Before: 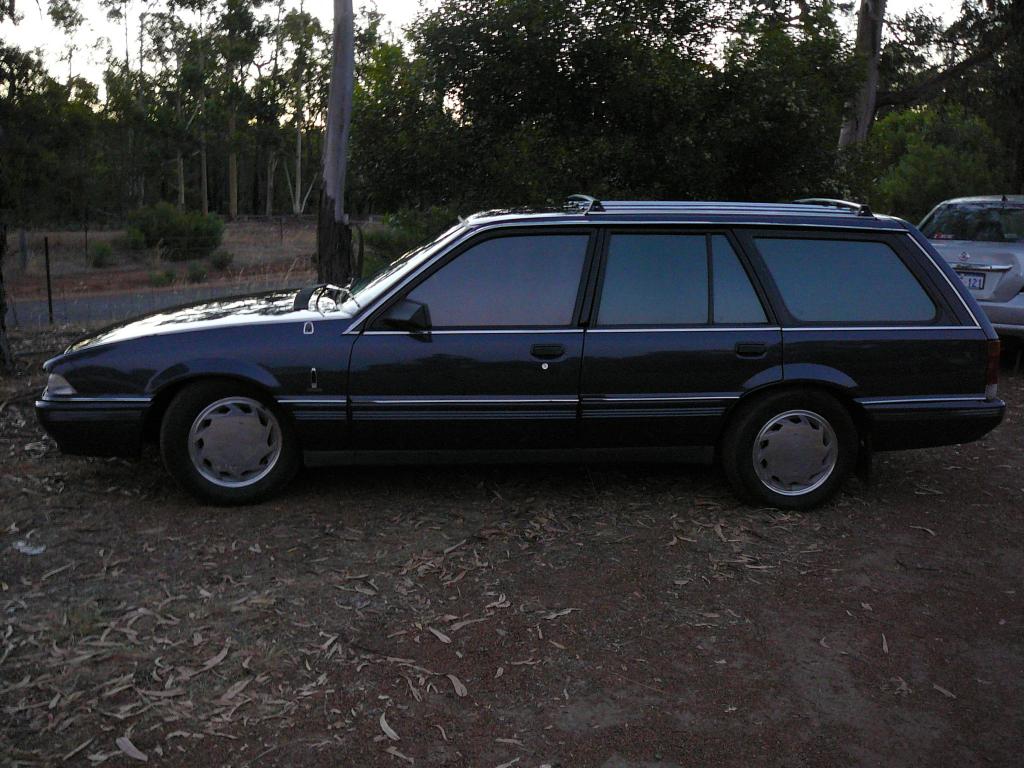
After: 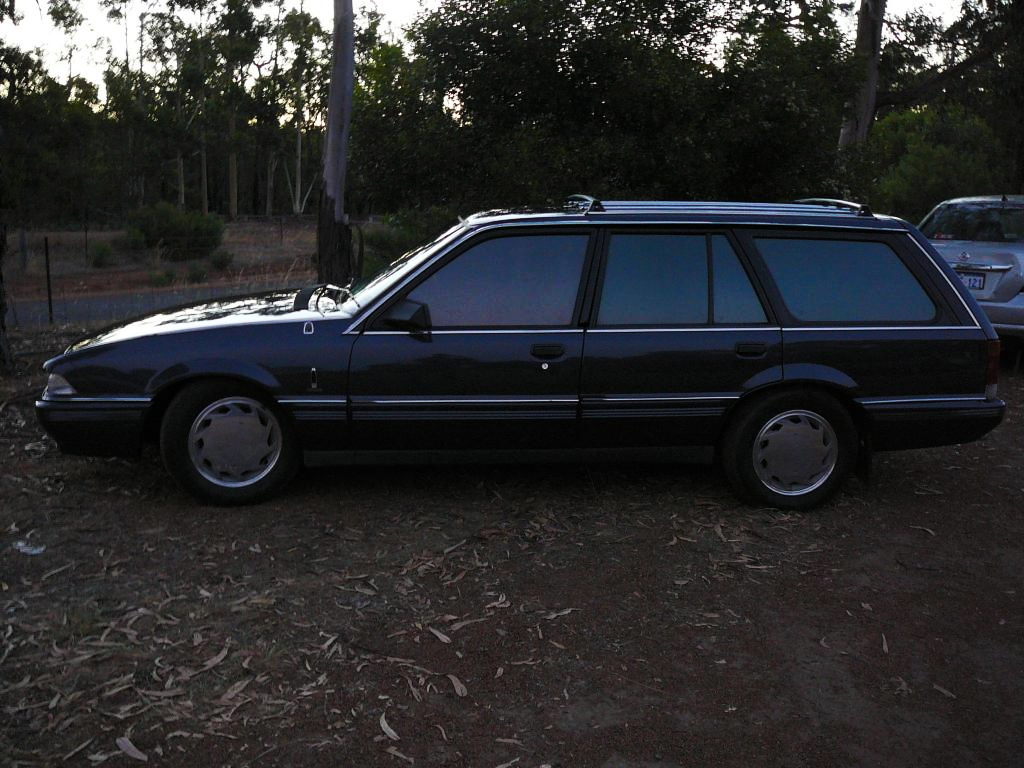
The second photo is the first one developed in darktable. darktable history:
tone curve: curves: ch0 [(0, 0) (0.003, 0.003) (0.011, 0.011) (0.025, 0.022) (0.044, 0.039) (0.069, 0.055) (0.1, 0.074) (0.136, 0.101) (0.177, 0.134) (0.224, 0.171) (0.277, 0.216) (0.335, 0.277) (0.399, 0.345) (0.468, 0.427) (0.543, 0.526) (0.623, 0.636) (0.709, 0.731) (0.801, 0.822) (0.898, 0.917) (1, 1)], preserve colors none
